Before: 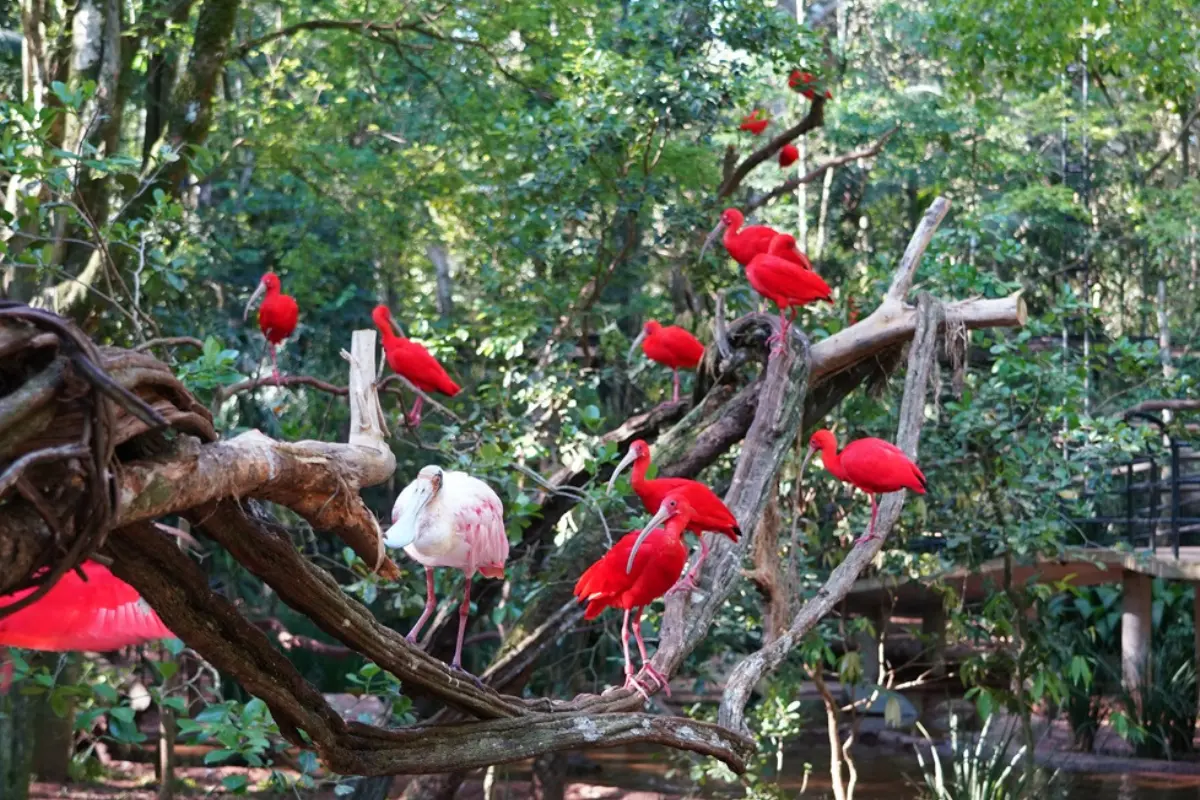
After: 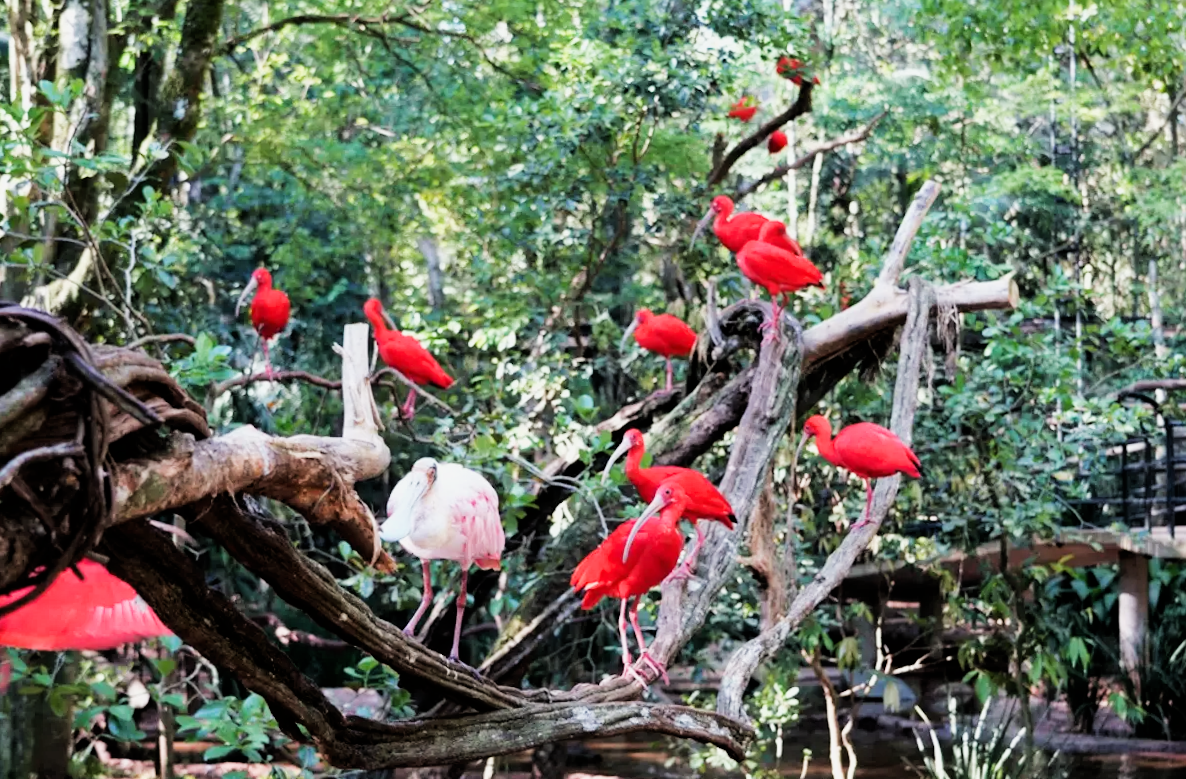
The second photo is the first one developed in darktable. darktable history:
rotate and perspective: rotation -1°, crop left 0.011, crop right 0.989, crop top 0.025, crop bottom 0.975
filmic rgb: black relative exposure -5 EV, hardness 2.88, contrast 1.3, highlights saturation mix -30%
exposure: exposure 0.648 EV, compensate highlight preservation false
